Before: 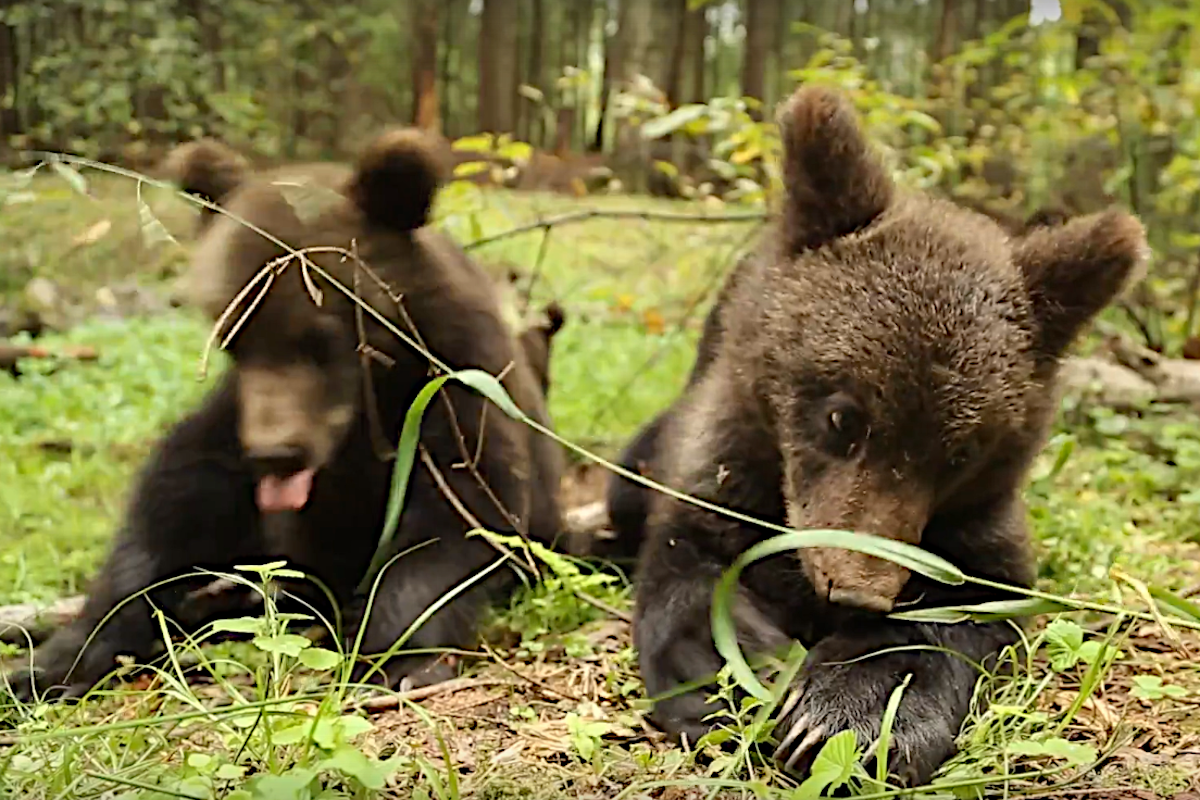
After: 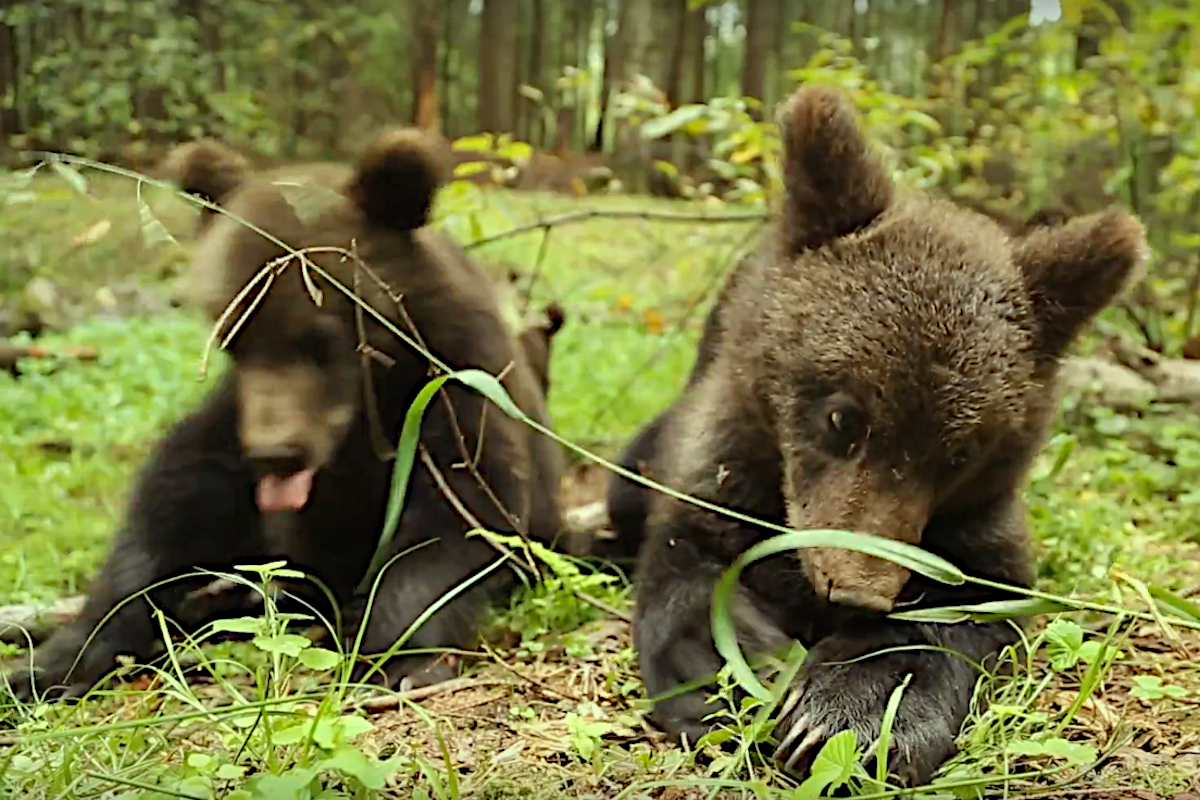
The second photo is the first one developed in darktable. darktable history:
color correction: highlights a* -8, highlights b* 3.1
shadows and highlights: shadows 25, highlights -25
